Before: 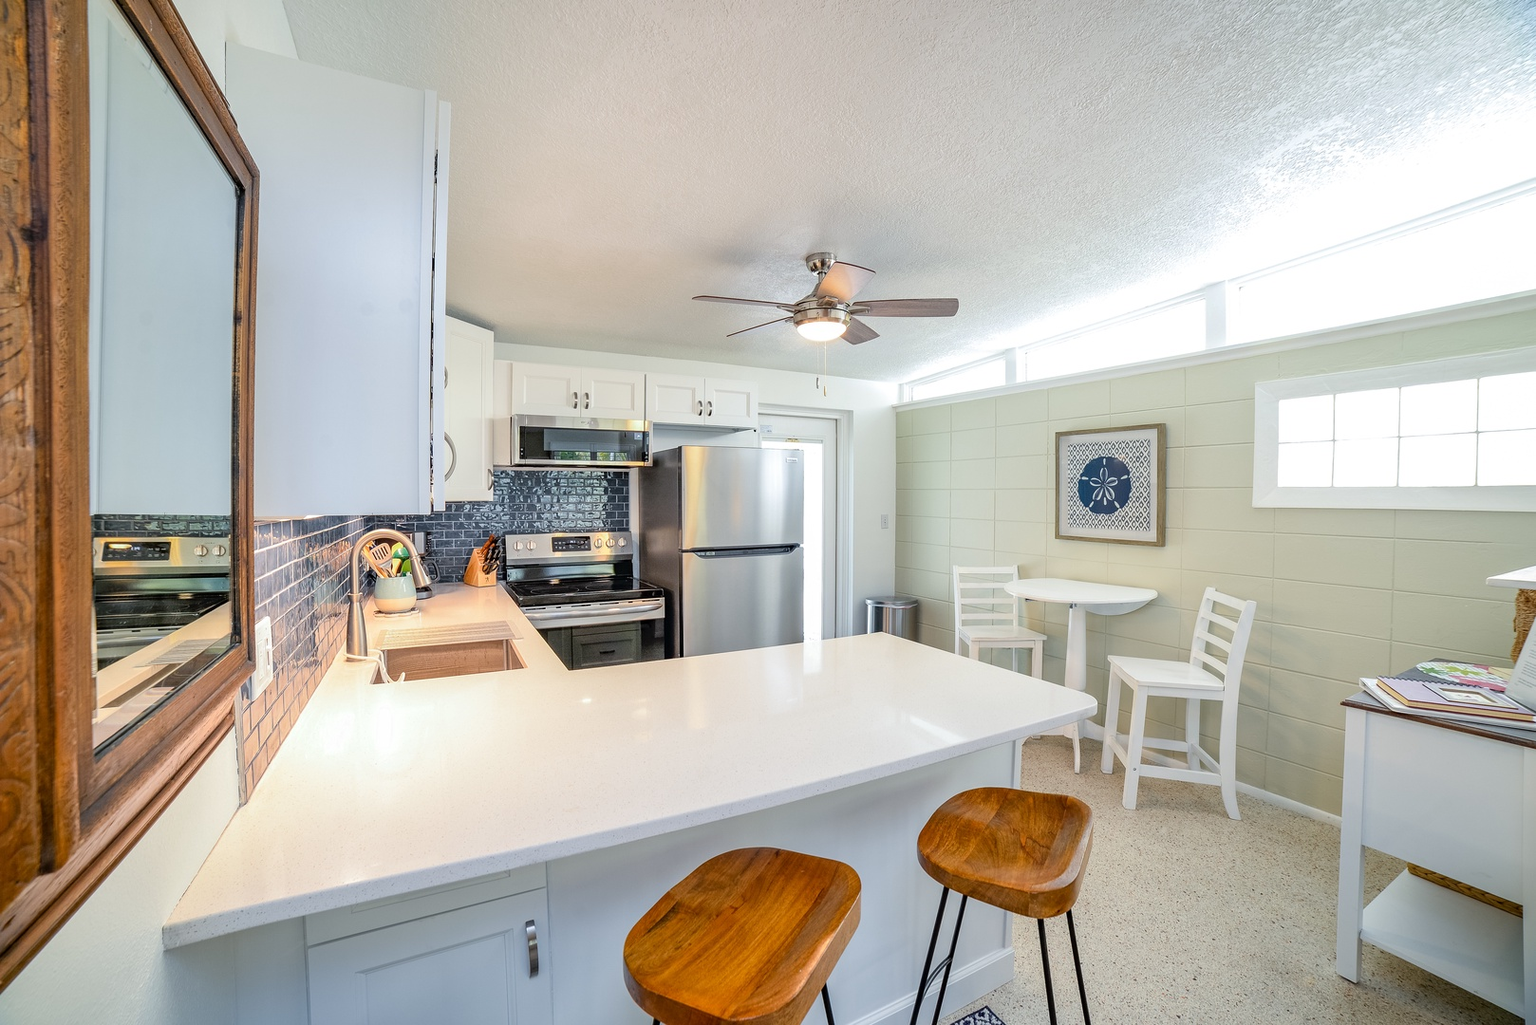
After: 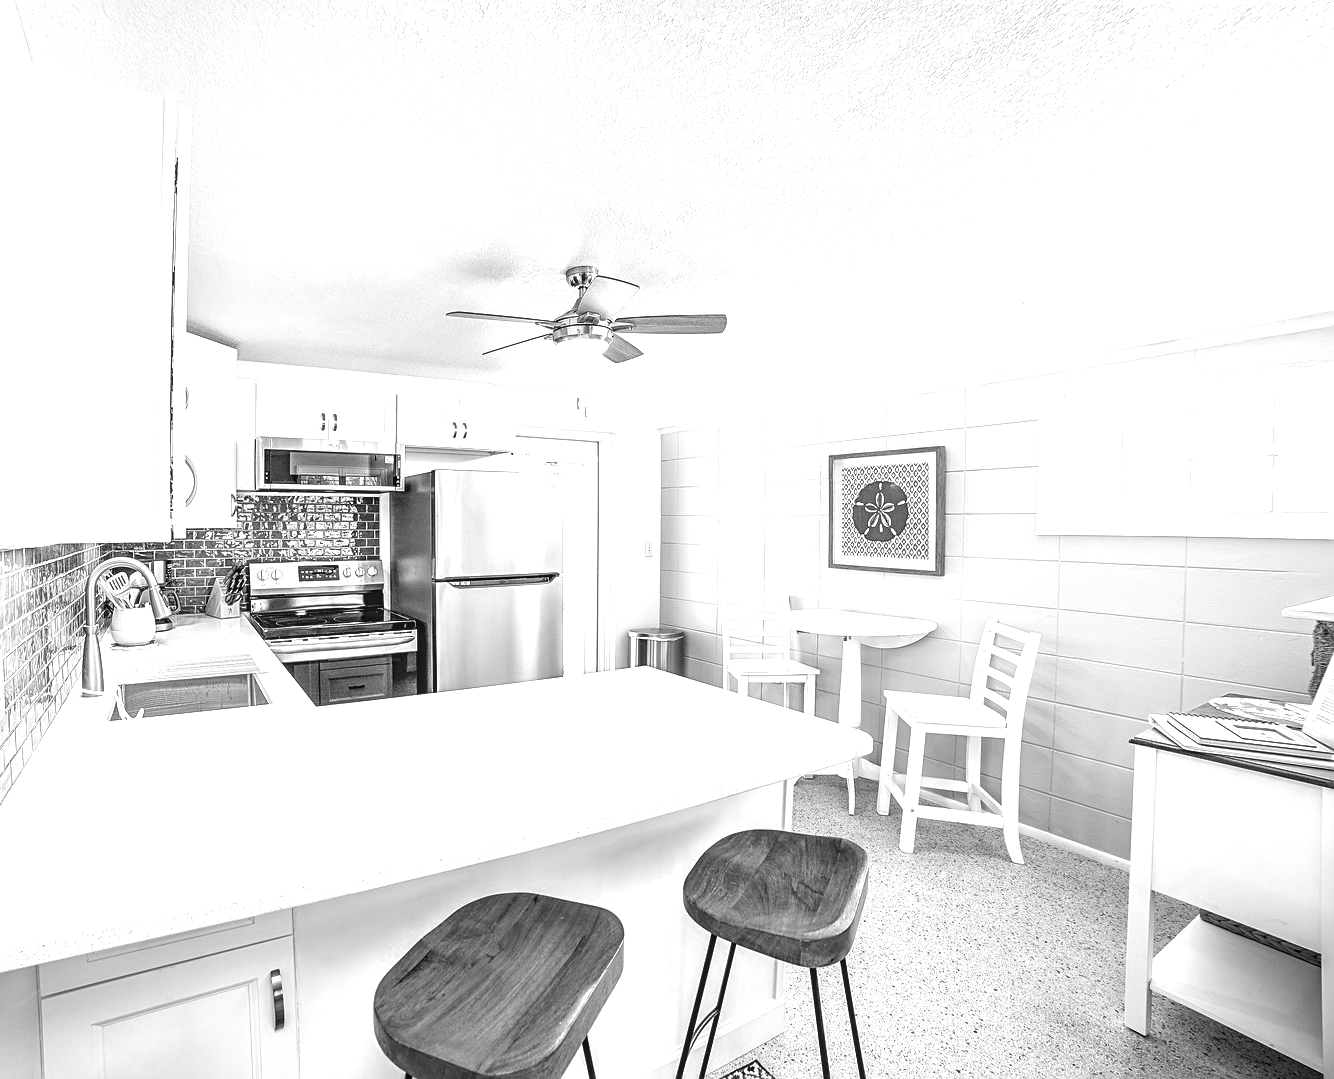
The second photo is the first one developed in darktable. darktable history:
color zones: curves: ch0 [(0, 0.613) (0.01, 0.613) (0.245, 0.448) (0.498, 0.529) (0.642, 0.665) (0.879, 0.777) (0.99, 0.613)]; ch1 [(0, 0) (0.143, 0) (0.286, 0) (0.429, 0) (0.571, 0) (0.714, 0) (0.857, 0)]
crop: left 17.534%, bottom 0.04%
local contrast: on, module defaults
exposure: black level correction 0.001, exposure 0.5 EV, compensate exposure bias true, compensate highlight preservation false
color balance rgb: power › hue 75.38°, highlights gain › luminance 19.911%, highlights gain › chroma 13.054%, highlights gain › hue 171.86°, linear chroma grading › global chroma 8.991%, perceptual saturation grading › global saturation 11.506%
sharpen: on, module defaults
